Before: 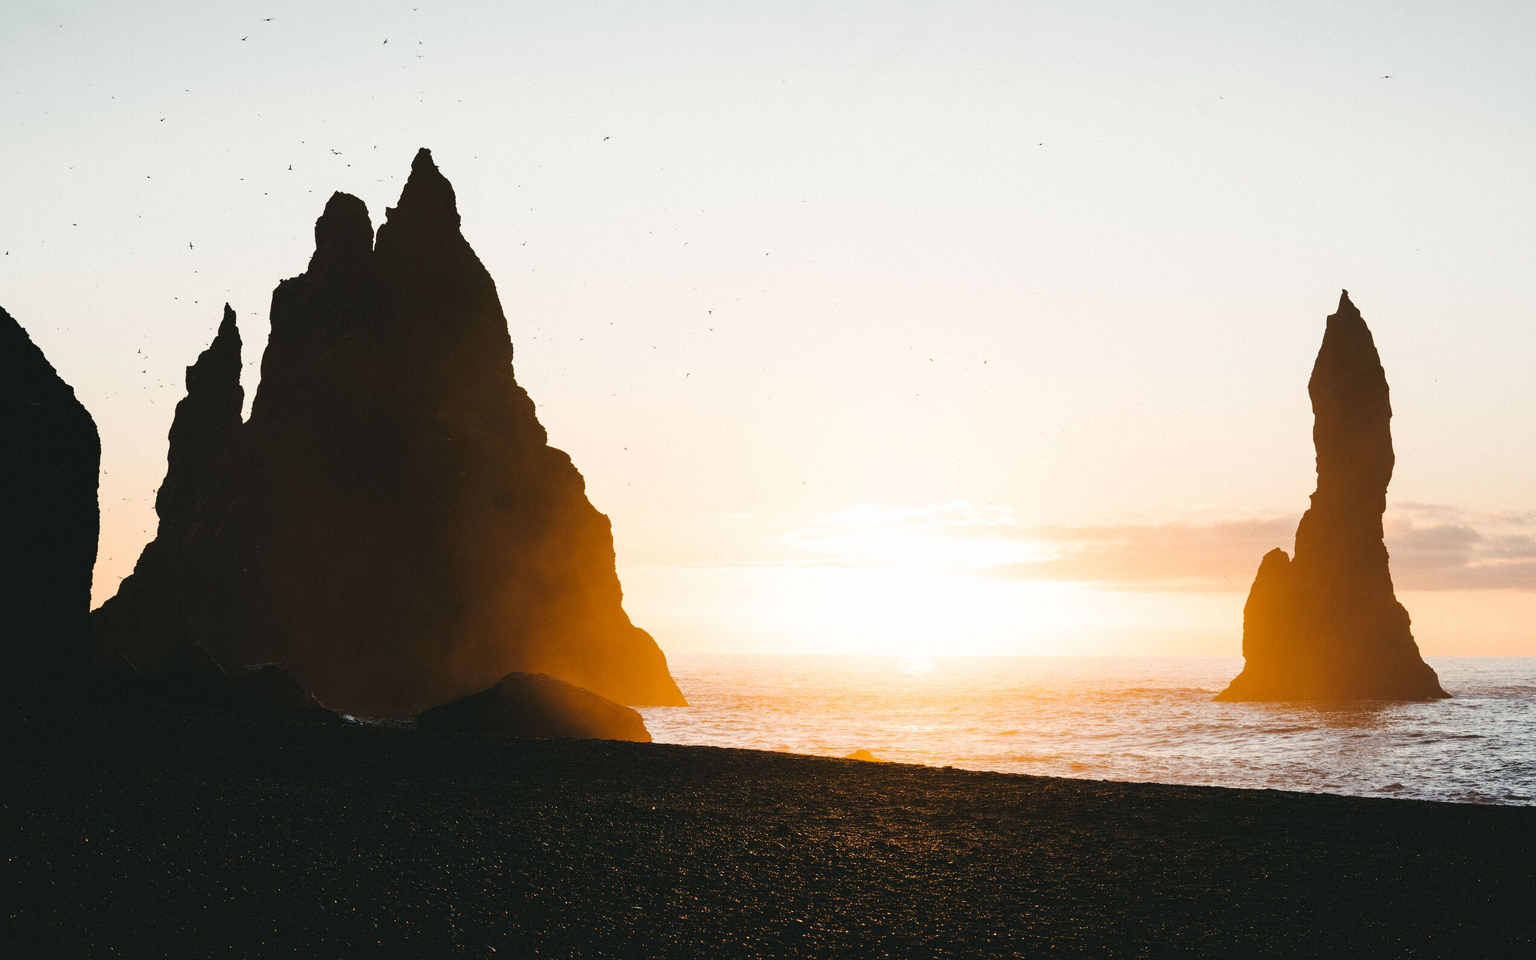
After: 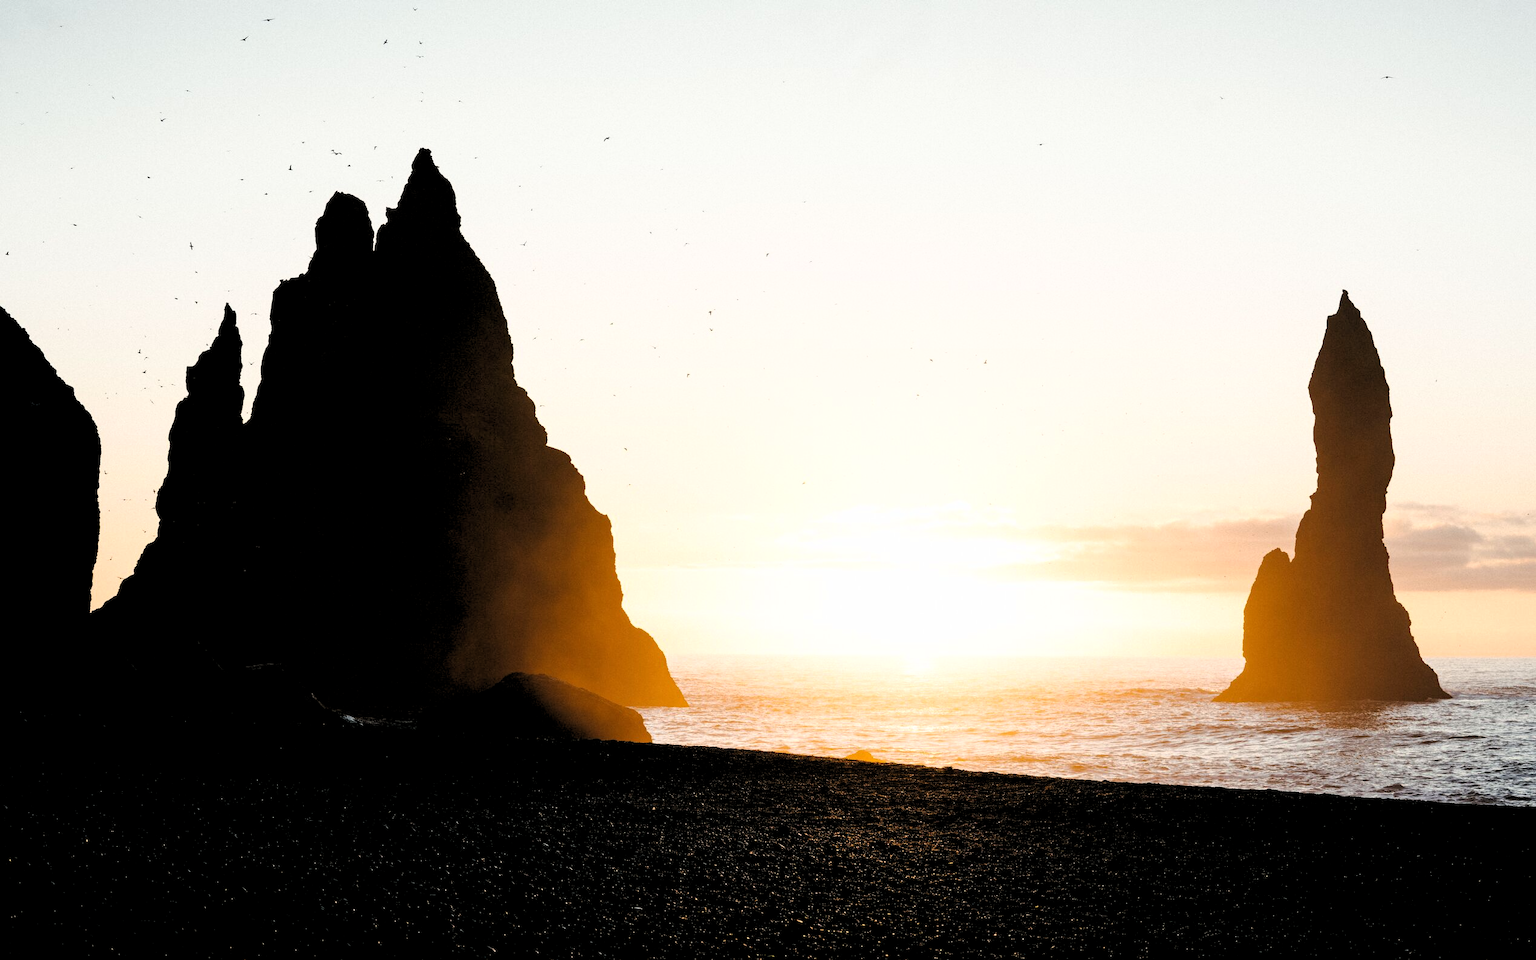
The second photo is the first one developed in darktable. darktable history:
base curve: curves: ch0 [(0.017, 0) (0.425, 0.441) (0.844, 0.933) (1, 1)], preserve colors average RGB
